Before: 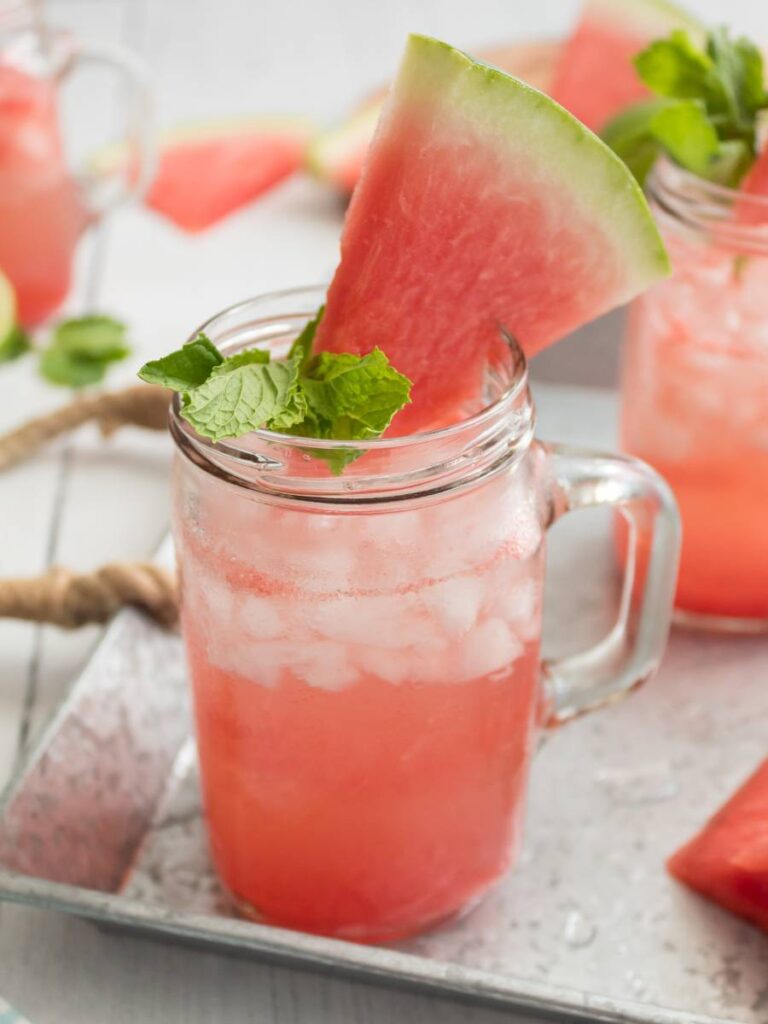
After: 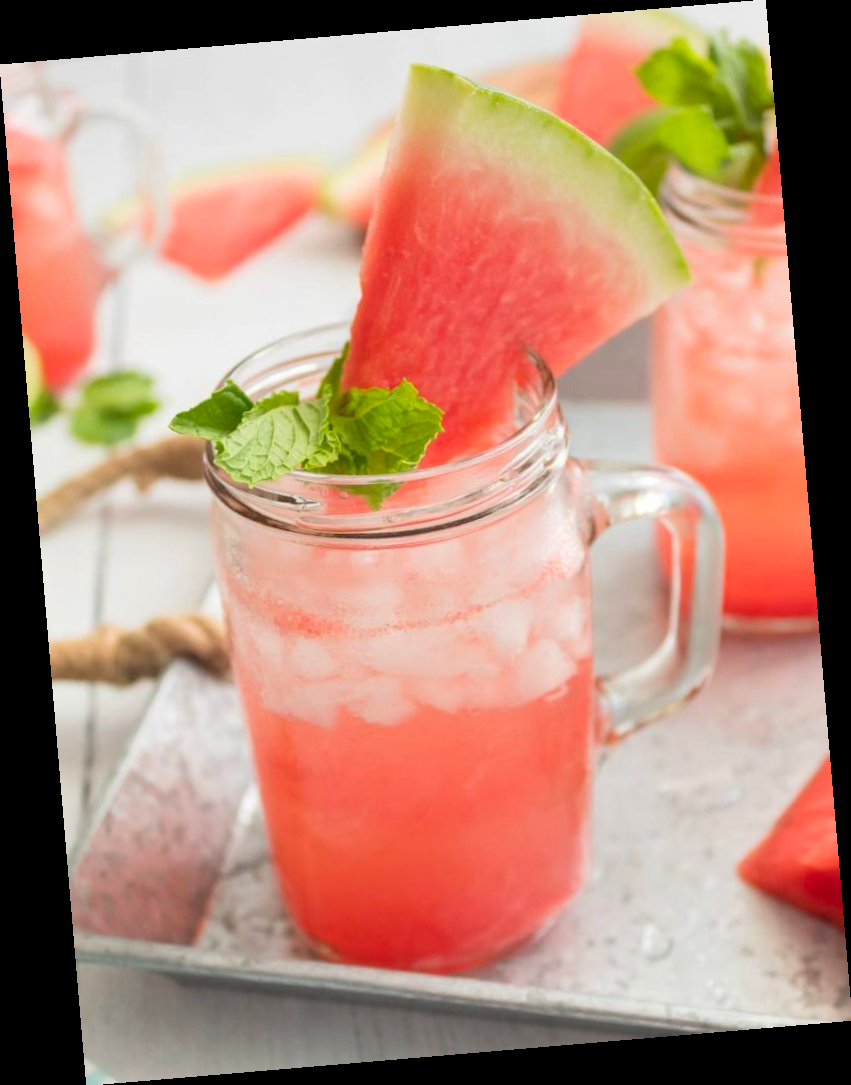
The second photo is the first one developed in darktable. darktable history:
contrast brightness saturation: brightness 0.09, saturation 0.19
rotate and perspective: rotation -4.86°, automatic cropping off
tone equalizer: on, module defaults
